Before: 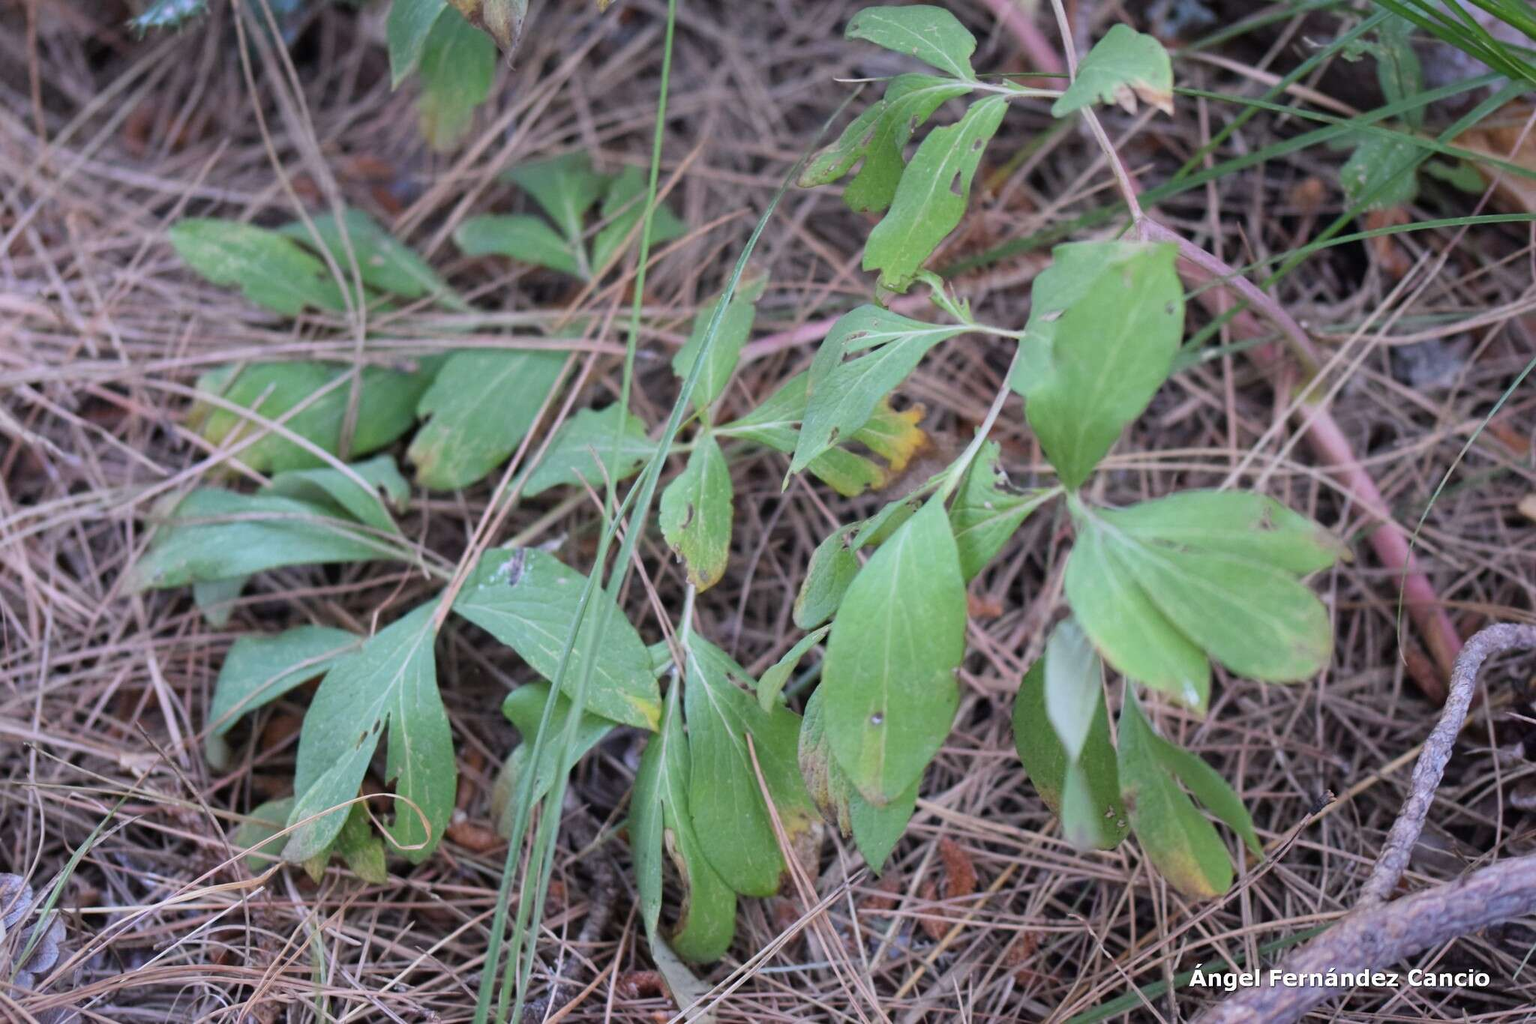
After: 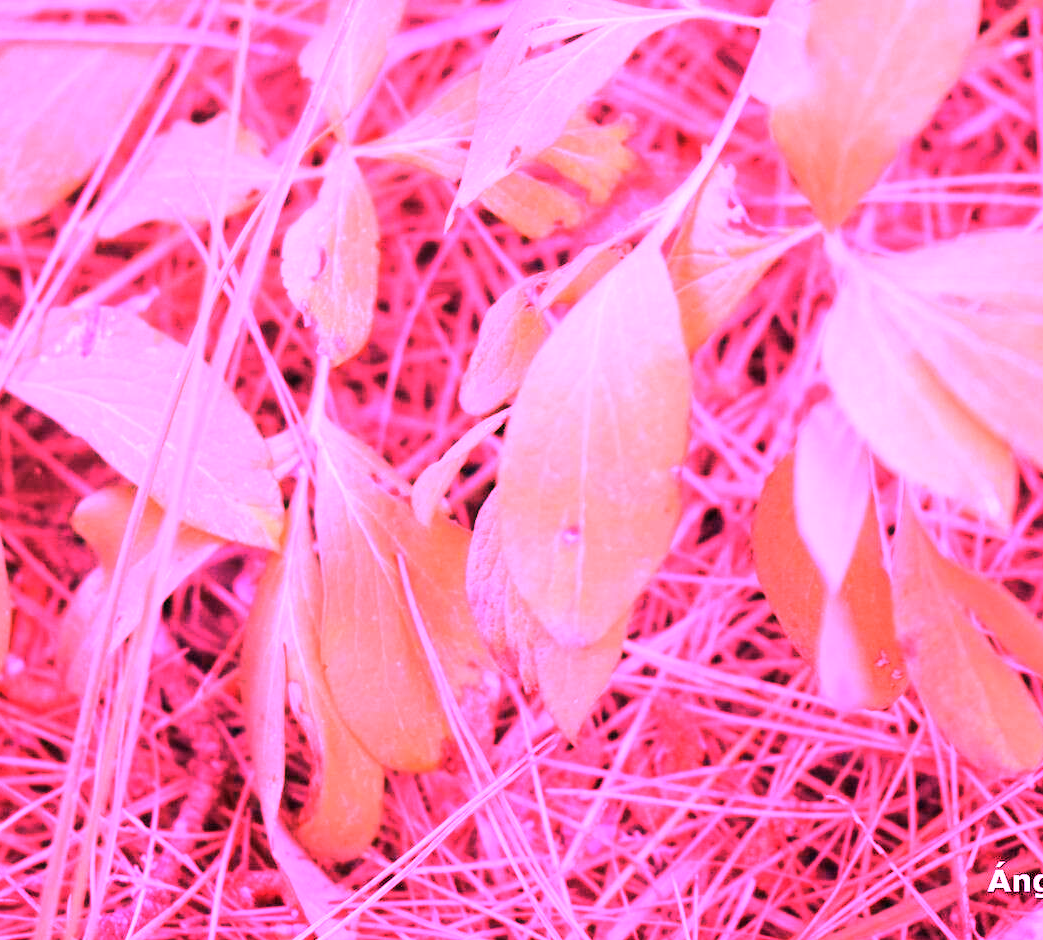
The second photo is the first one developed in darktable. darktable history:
crop and rotate: left 29.237%, top 31.152%, right 19.807%
white balance: red 4.26, blue 1.802
